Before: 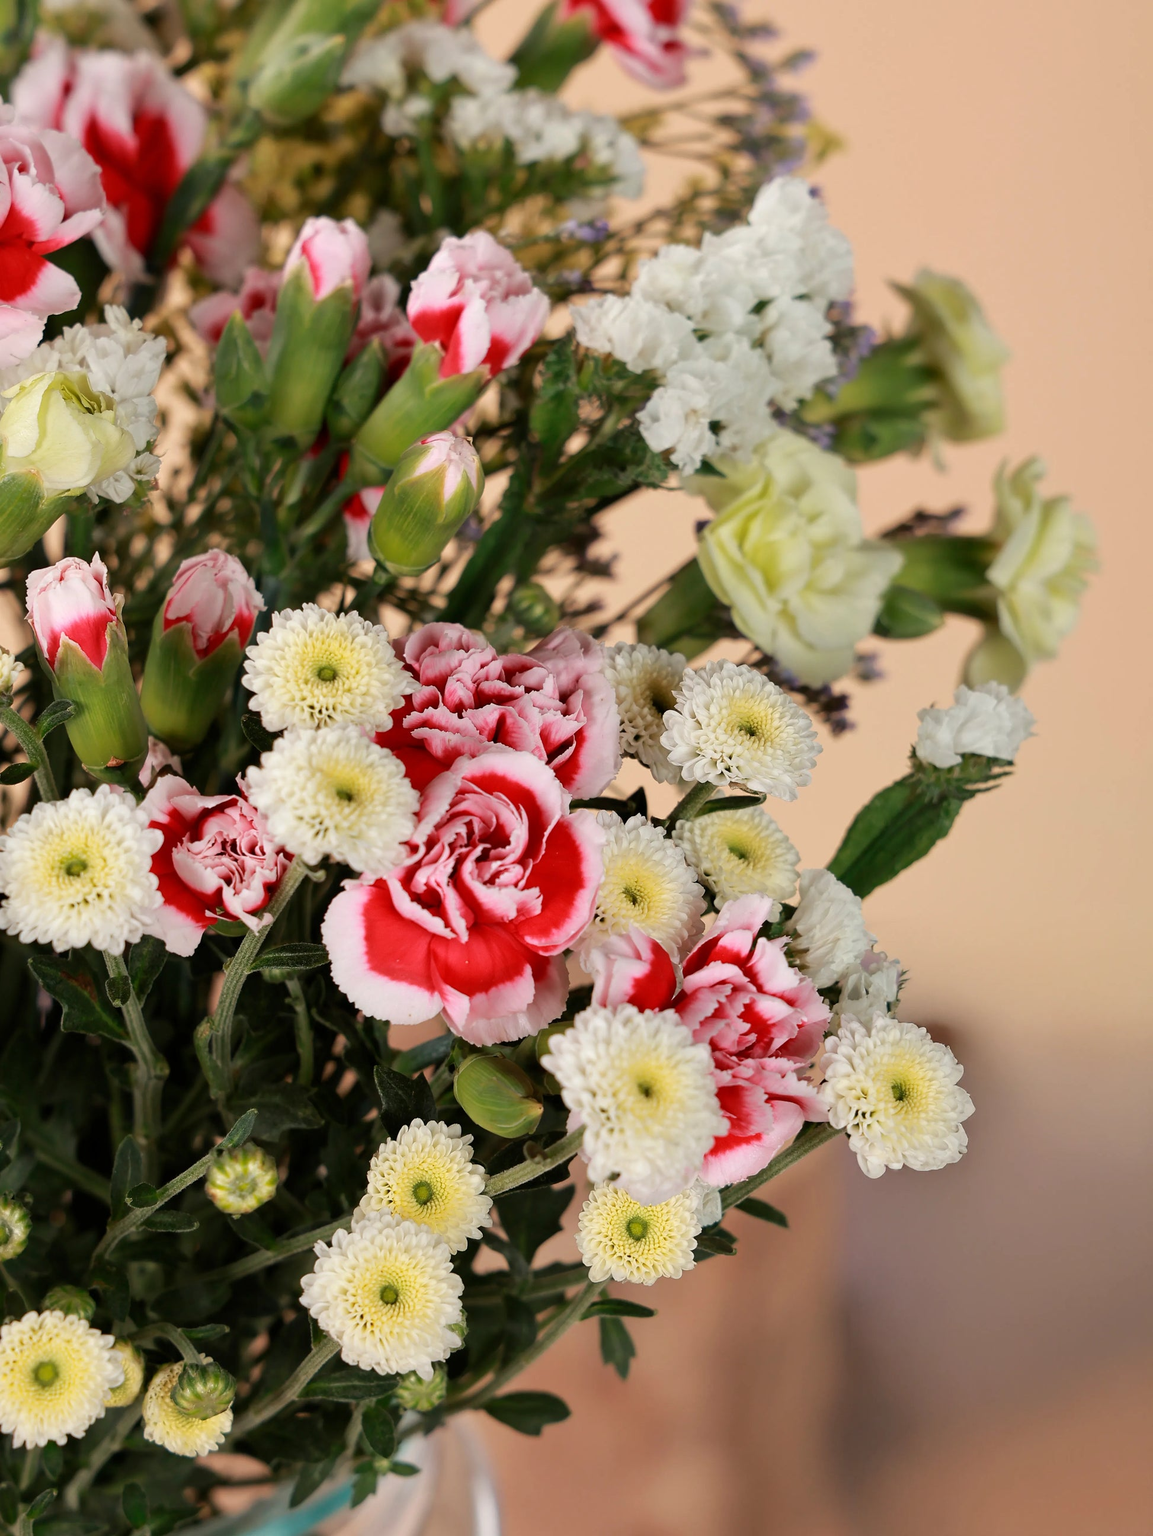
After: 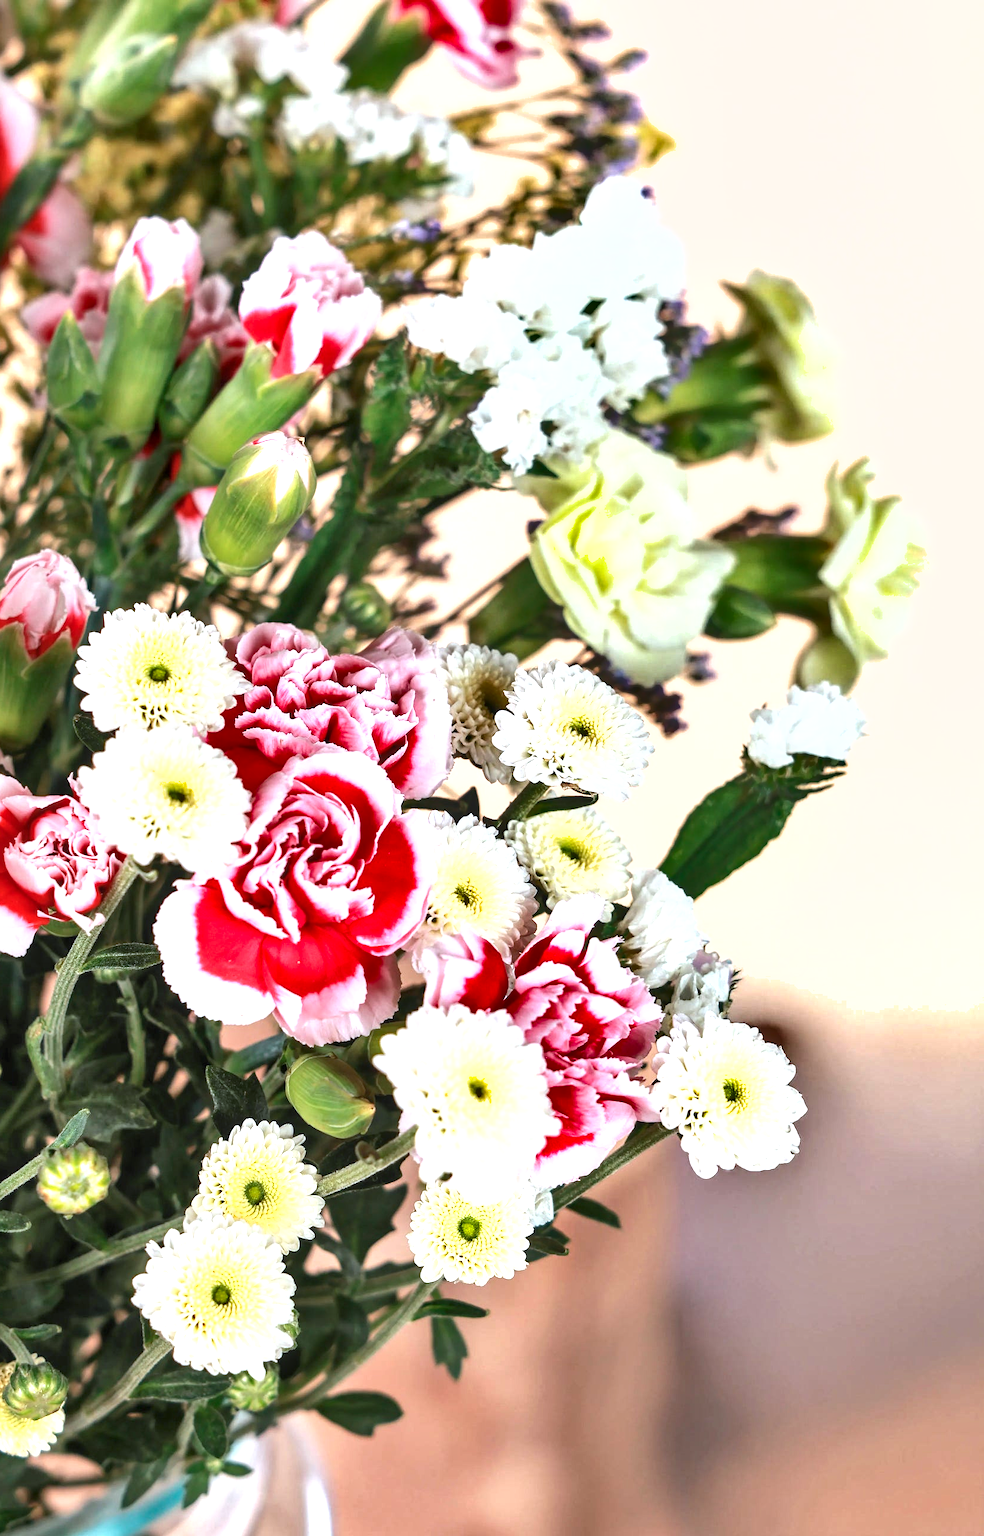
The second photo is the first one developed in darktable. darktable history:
crop and rotate: left 14.608%
shadows and highlights: shadows 60.29, highlights color adjustment 49.52%, soften with gaussian
exposure: black level correction 0, exposure 1.194 EV, compensate highlight preservation false
color calibration: x 0.372, y 0.387, temperature 4284.86 K
local contrast: on, module defaults
